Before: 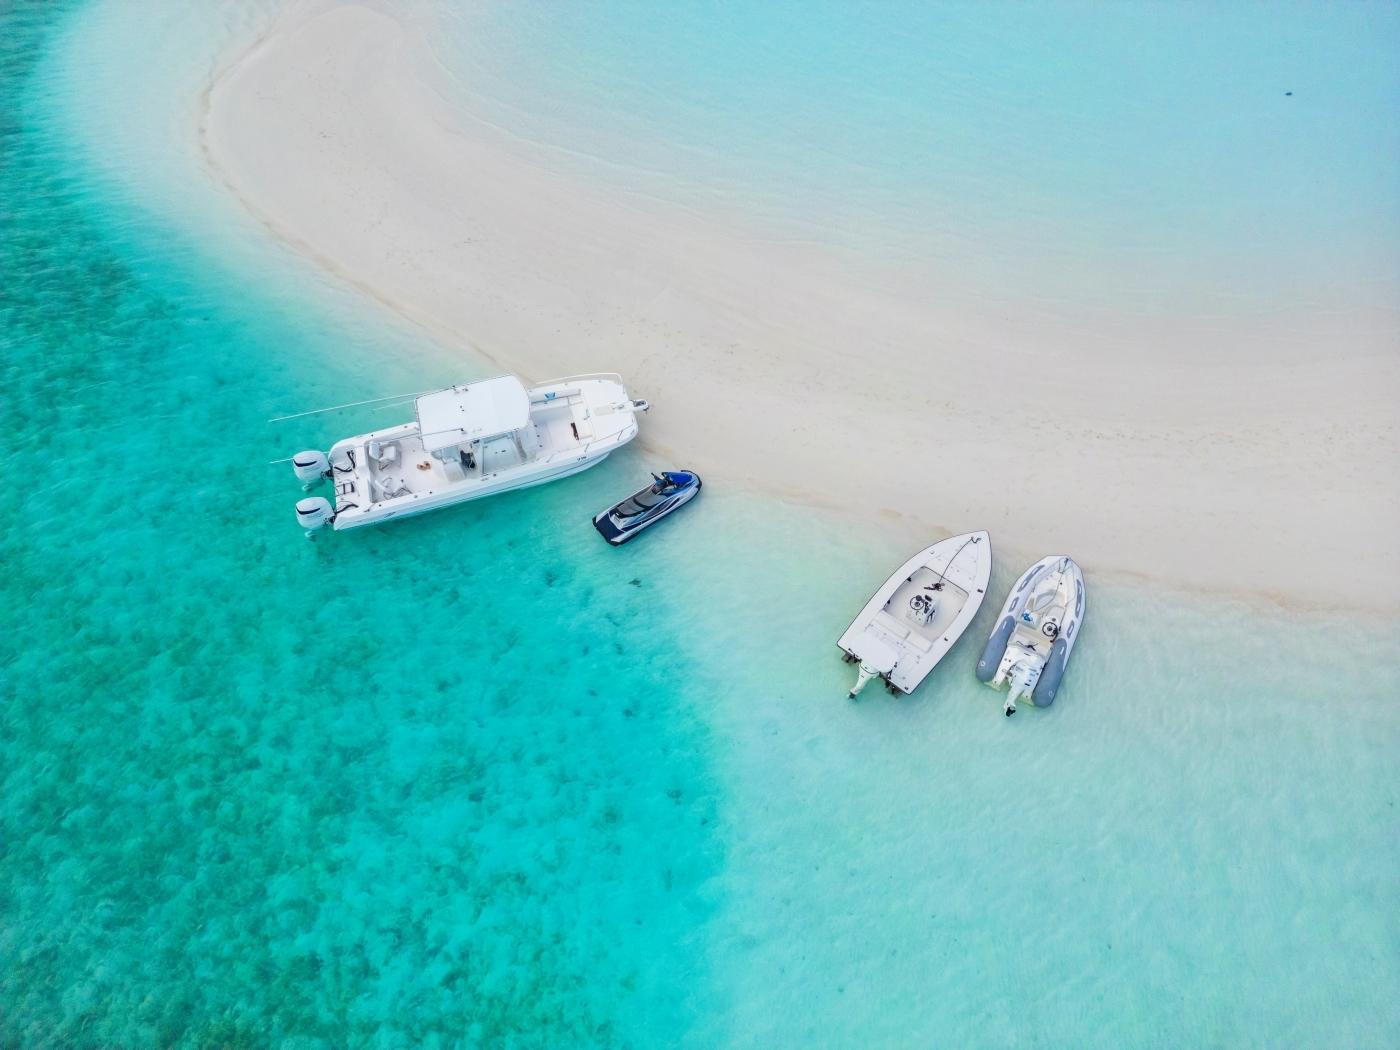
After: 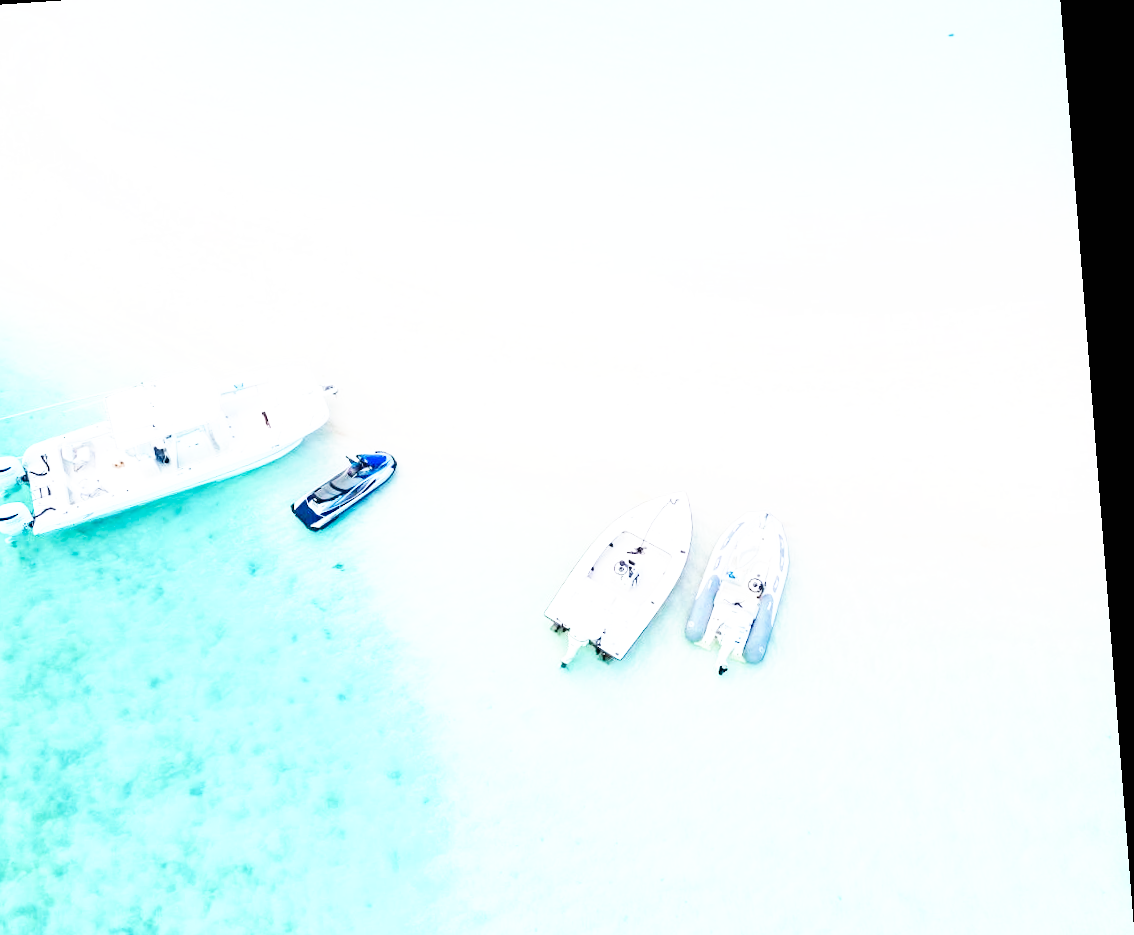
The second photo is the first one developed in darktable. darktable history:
crop: left 23.095%, top 5.827%, bottom 11.854%
exposure: exposure 0.669 EV, compensate highlight preservation false
rotate and perspective: rotation -4.2°, shear 0.006, automatic cropping off
base curve: curves: ch0 [(0, 0) (0.007, 0.004) (0.027, 0.03) (0.046, 0.07) (0.207, 0.54) (0.442, 0.872) (0.673, 0.972) (1, 1)], preserve colors none
